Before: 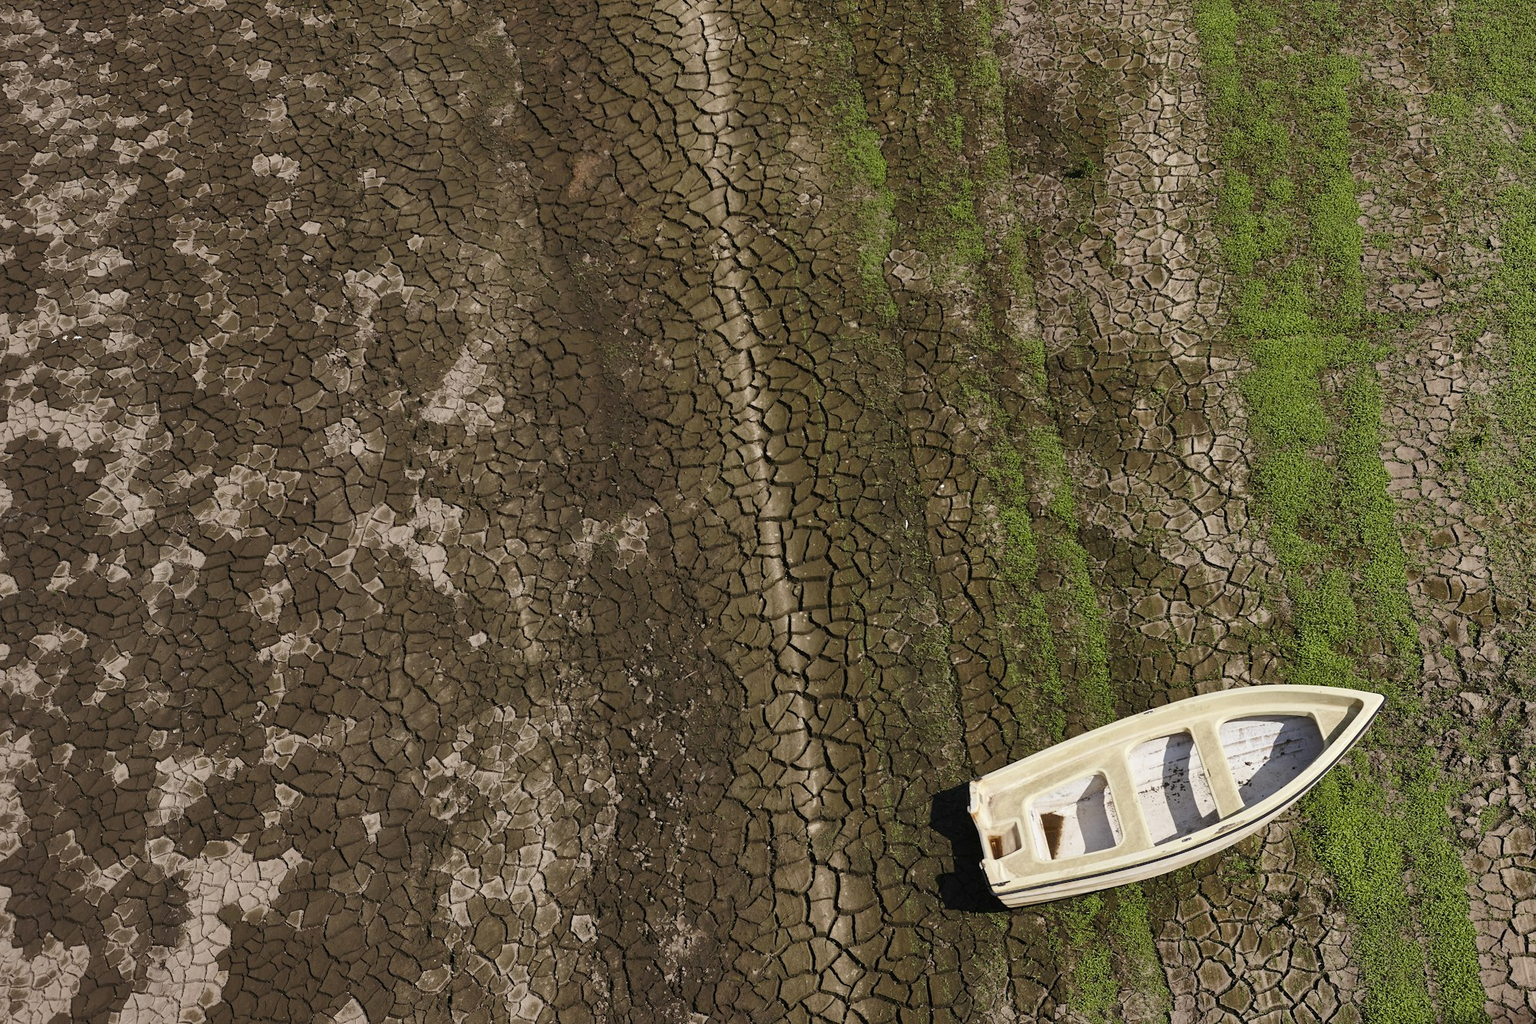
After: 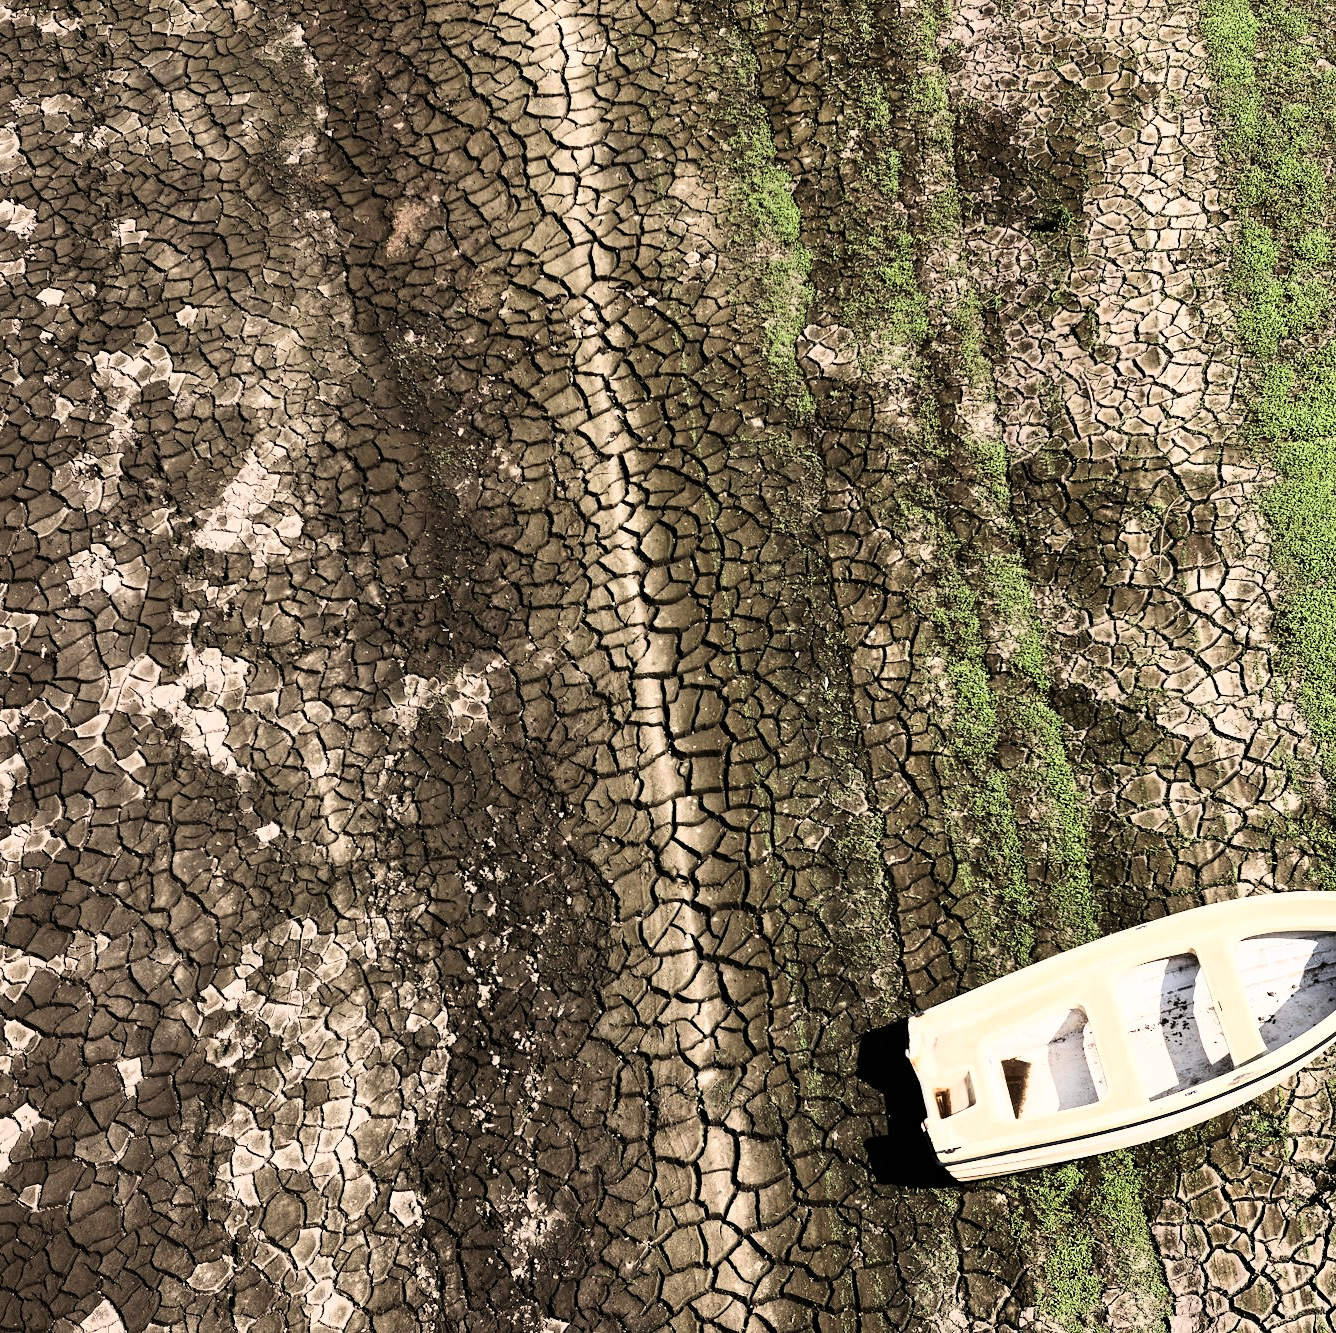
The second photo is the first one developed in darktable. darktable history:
contrast brightness saturation: contrast 0.1, saturation -0.3
rgb curve: curves: ch0 [(0, 0) (0.21, 0.15) (0.24, 0.21) (0.5, 0.75) (0.75, 0.96) (0.89, 0.99) (1, 1)]; ch1 [(0, 0.02) (0.21, 0.13) (0.25, 0.2) (0.5, 0.67) (0.75, 0.9) (0.89, 0.97) (1, 1)]; ch2 [(0, 0.02) (0.21, 0.13) (0.25, 0.2) (0.5, 0.67) (0.75, 0.9) (0.89, 0.97) (1, 1)], compensate middle gray true
crop and rotate: left 17.732%, right 15.423%
